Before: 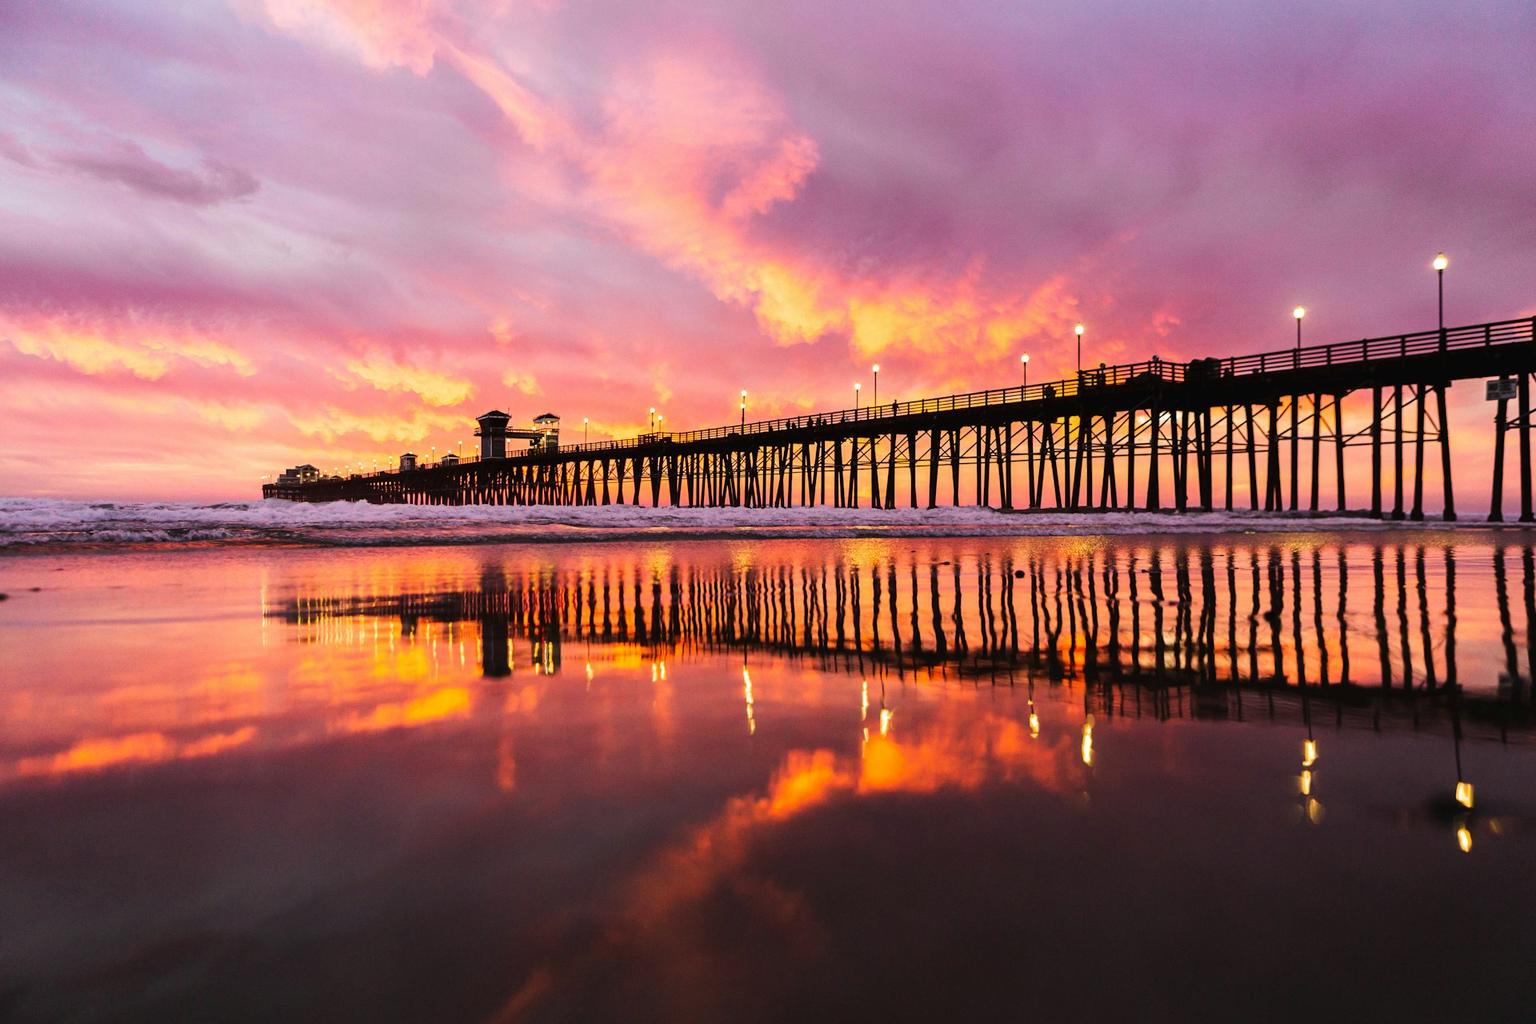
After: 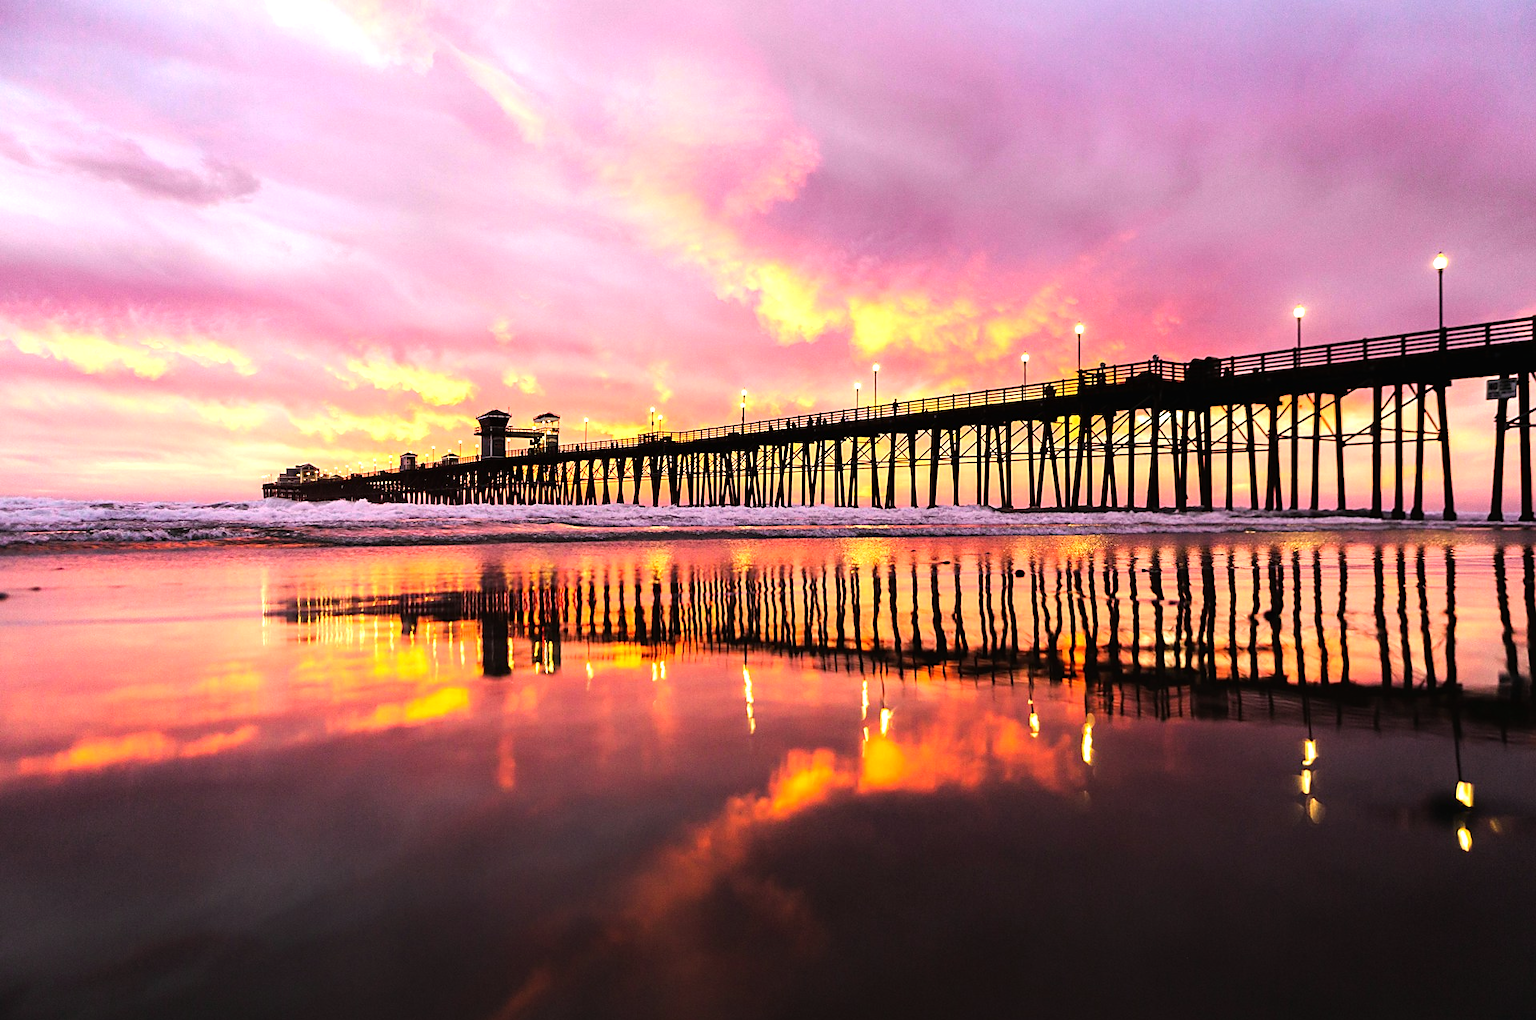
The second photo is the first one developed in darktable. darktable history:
sharpen: radius 1.851, amount 0.411, threshold 1.531
crop: top 0.139%, bottom 0.19%
tone equalizer: -8 EV -0.786 EV, -7 EV -0.688 EV, -6 EV -0.634 EV, -5 EV -0.364 EV, -3 EV 0.378 EV, -2 EV 0.6 EV, -1 EV 0.698 EV, +0 EV 0.746 EV
